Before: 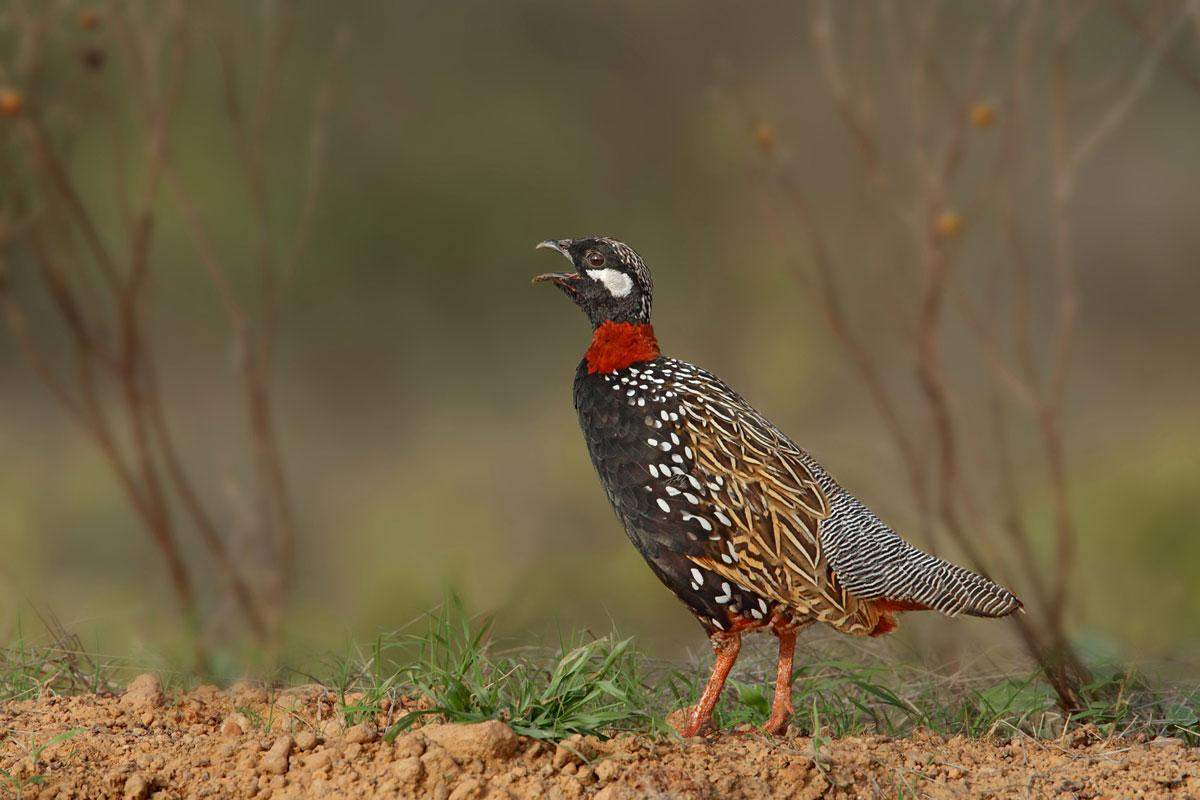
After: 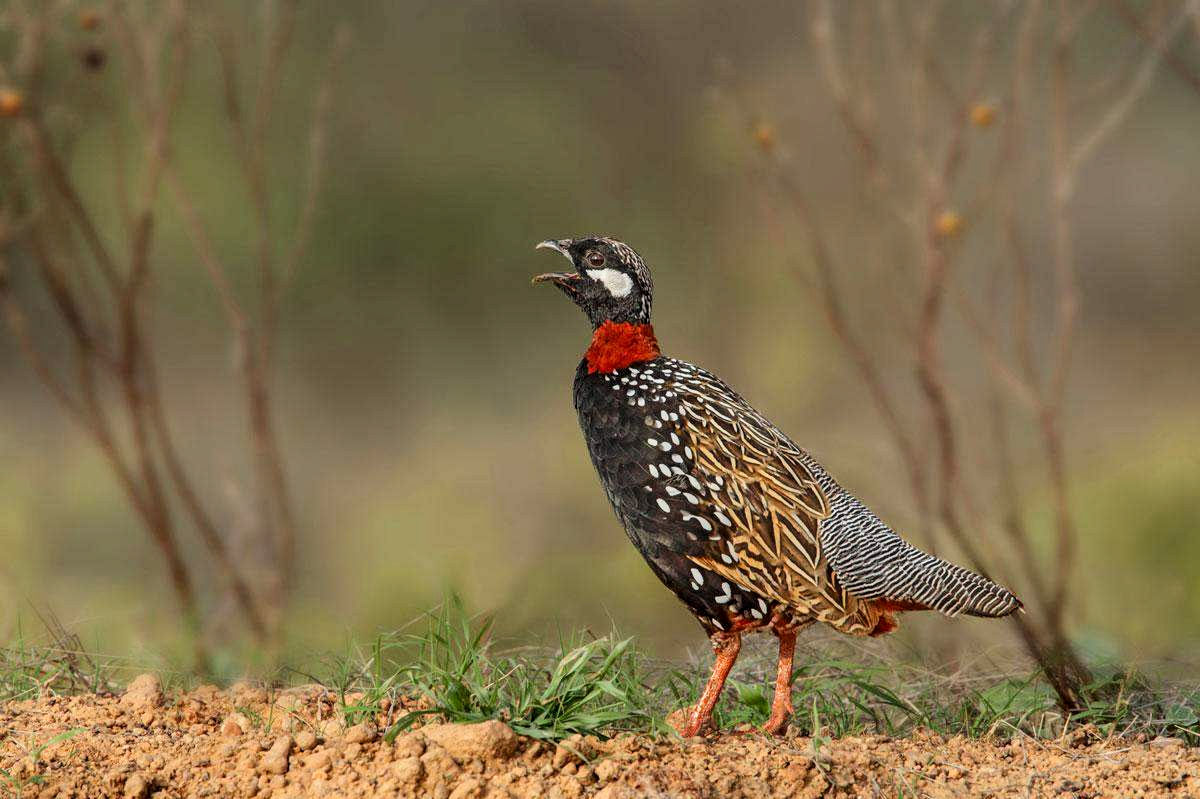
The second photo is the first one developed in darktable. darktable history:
local contrast: on, module defaults
tone curve: curves: ch0 [(0, 0) (0.004, 0.001) (0.133, 0.112) (0.325, 0.362) (0.832, 0.893) (1, 1)], color space Lab, linked channels, preserve colors none
crop: bottom 0.071%
